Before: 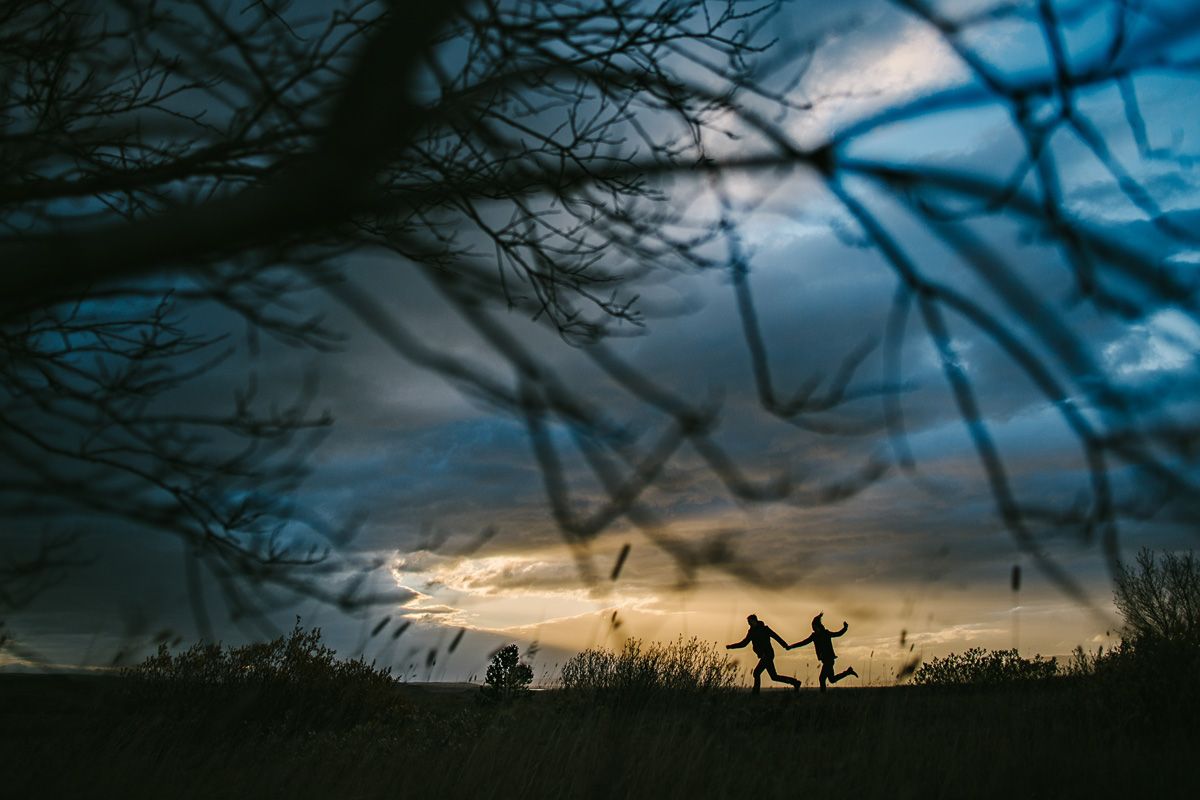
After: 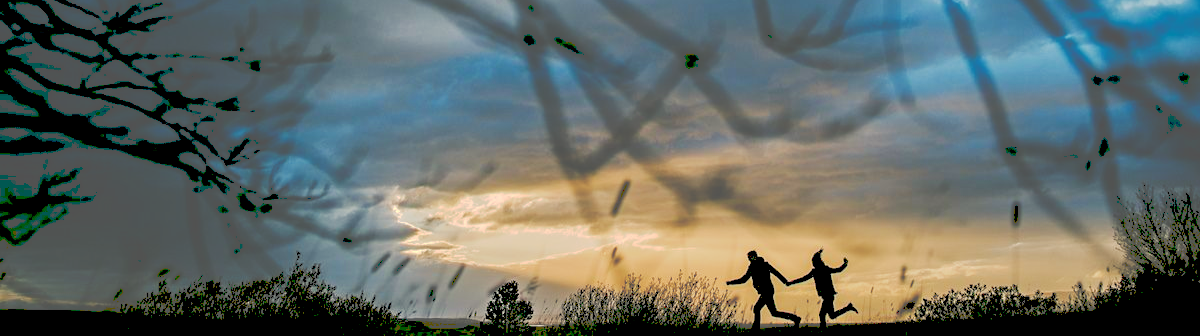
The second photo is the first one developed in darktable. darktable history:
crop: top 45.551%, bottom 12.262%
color balance rgb: shadows lift › chroma 3%, shadows lift › hue 280.8°, power › hue 330°, highlights gain › chroma 3%, highlights gain › hue 75.6°, global offset › luminance -1%, perceptual saturation grading › global saturation 20%, perceptual saturation grading › highlights -25%, perceptual saturation grading › shadows 50%, global vibrance 20%
tone curve: curves: ch0 [(0, 0) (0.003, 0.346) (0.011, 0.346) (0.025, 0.346) (0.044, 0.35) (0.069, 0.354) (0.1, 0.361) (0.136, 0.368) (0.177, 0.381) (0.224, 0.395) (0.277, 0.421) (0.335, 0.458) (0.399, 0.502) (0.468, 0.556) (0.543, 0.617) (0.623, 0.685) (0.709, 0.748) (0.801, 0.814) (0.898, 0.865) (1, 1)], preserve colors none
tone equalizer: -8 EV 0.001 EV, -7 EV -0.004 EV, -6 EV 0.009 EV, -5 EV 0.032 EV, -4 EV 0.276 EV, -3 EV 0.644 EV, -2 EV 0.584 EV, -1 EV 0.187 EV, +0 EV 0.024 EV
